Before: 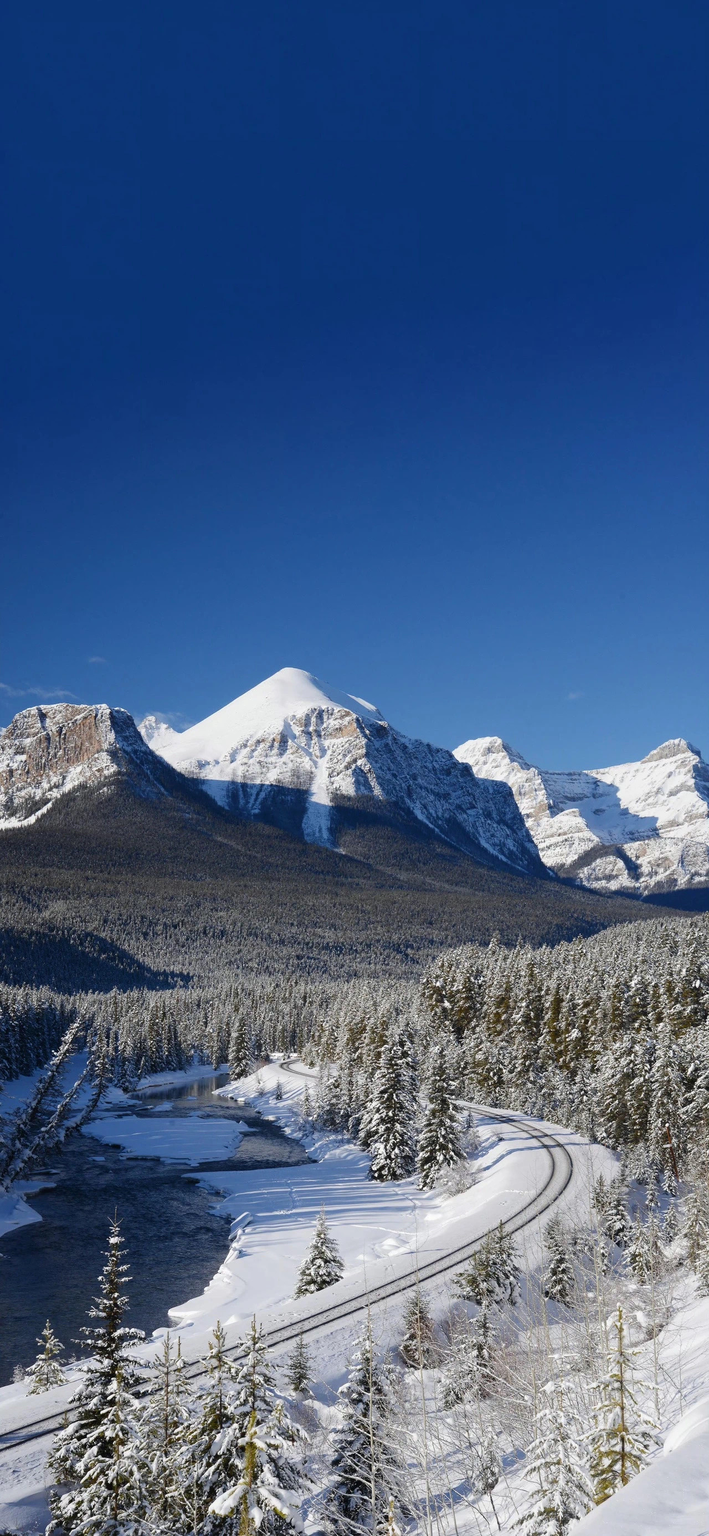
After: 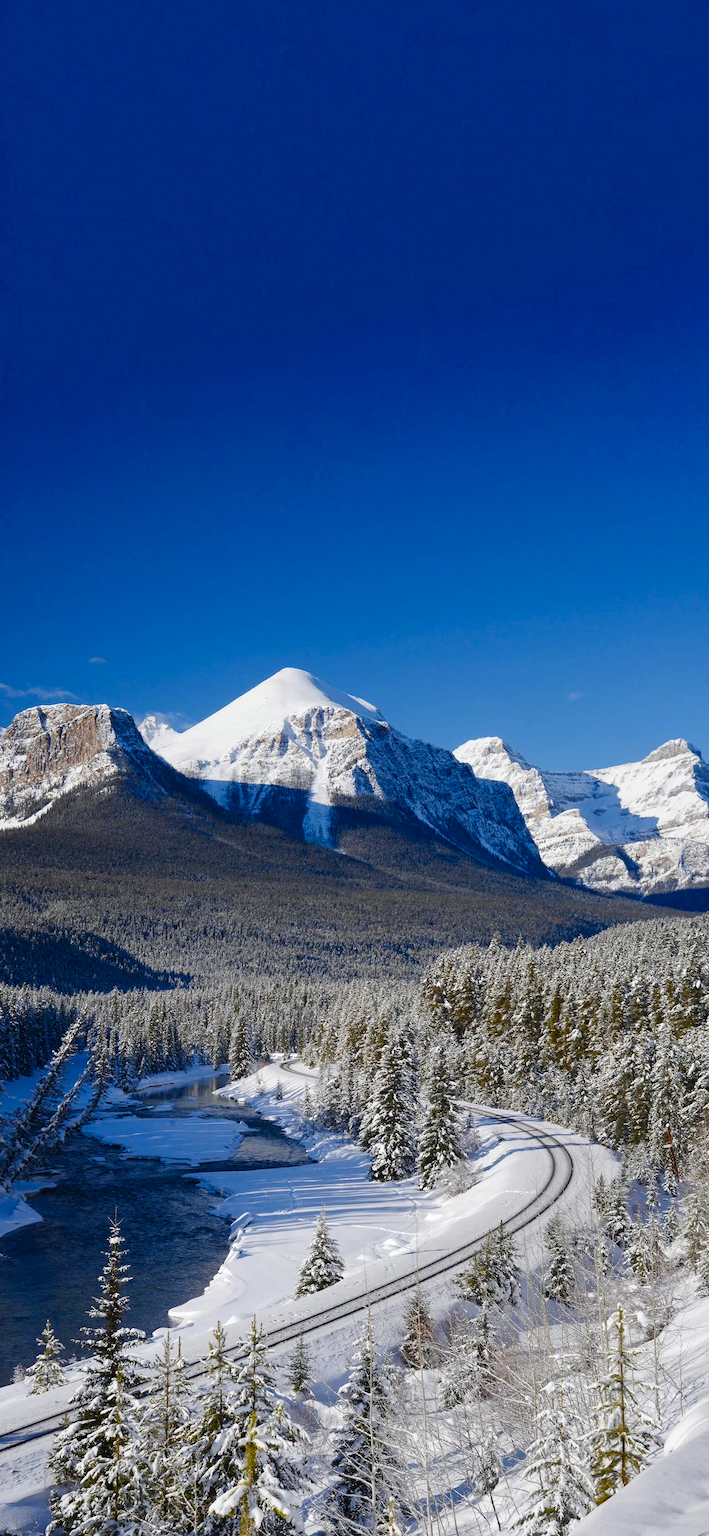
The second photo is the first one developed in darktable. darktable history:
shadows and highlights: shadows 12, white point adjustment 1.2, soften with gaussian
grain: coarseness 0.81 ISO, strength 1.34%, mid-tones bias 0%
color balance rgb: perceptual saturation grading › global saturation 20%, perceptual saturation grading › highlights -25%, perceptual saturation grading › shadows 50%
